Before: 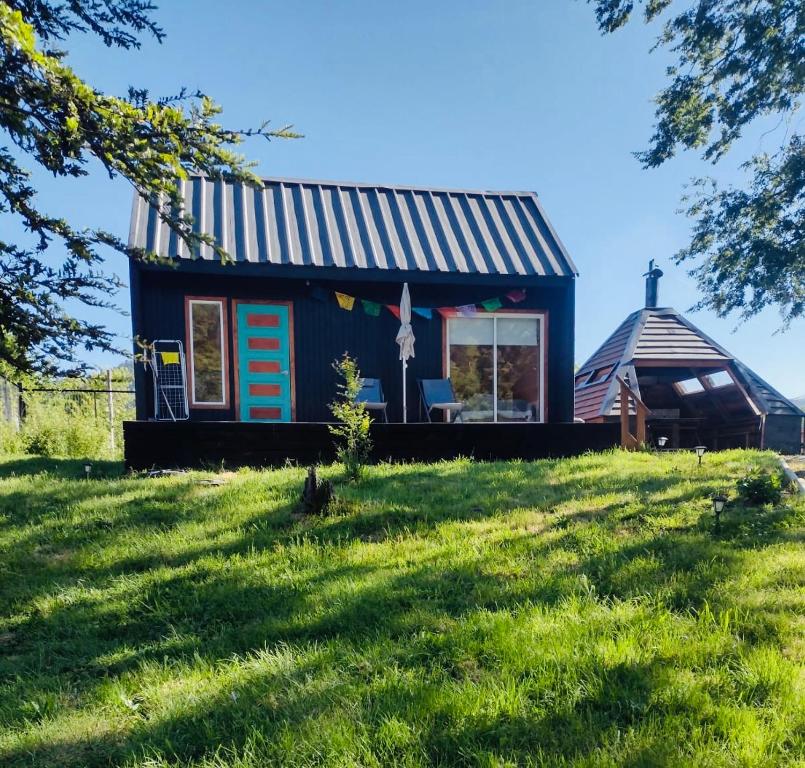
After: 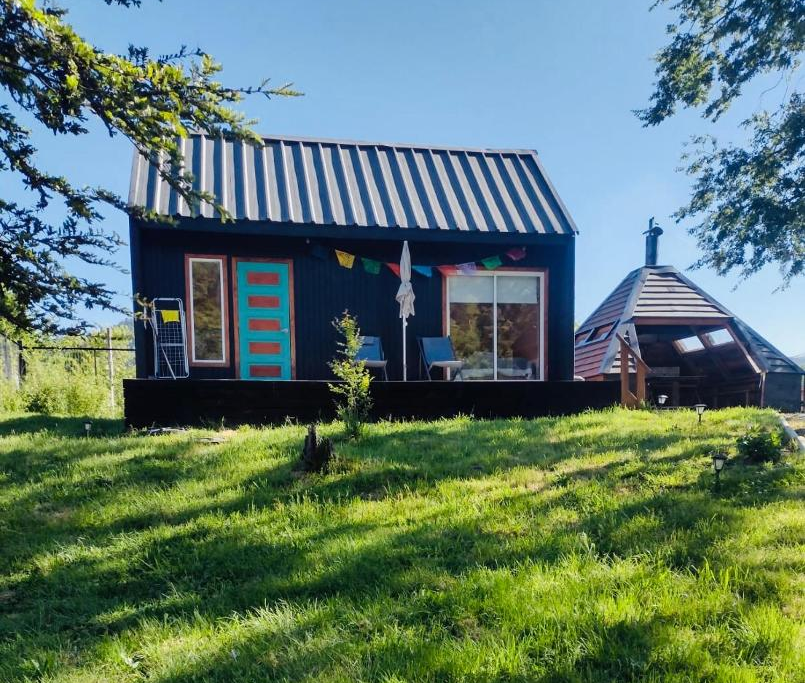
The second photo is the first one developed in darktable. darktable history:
crop and rotate: top 5.5%, bottom 5.559%
